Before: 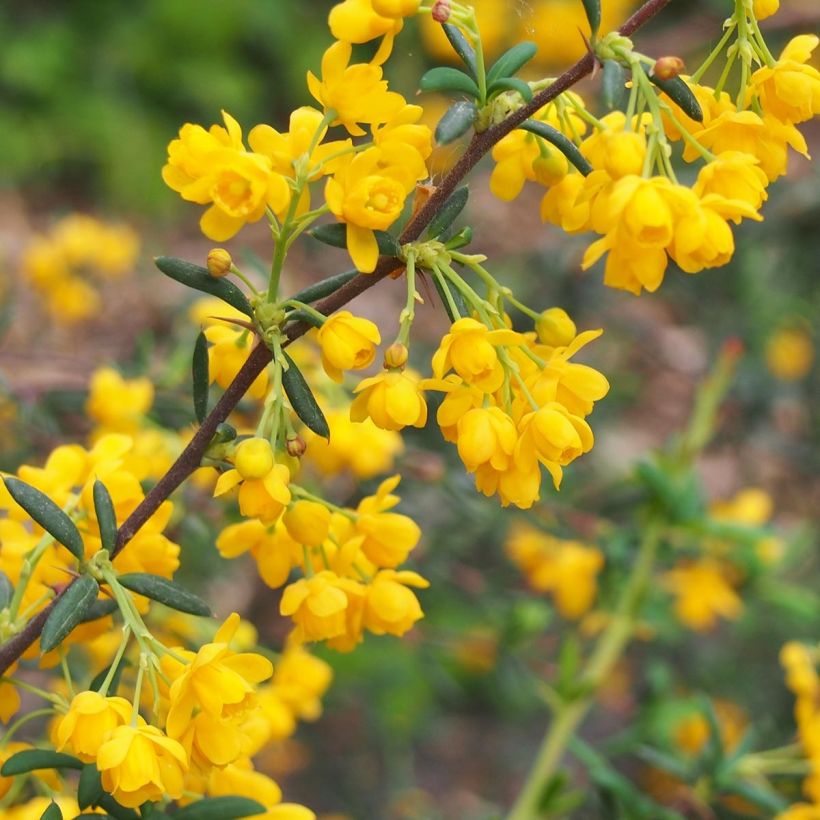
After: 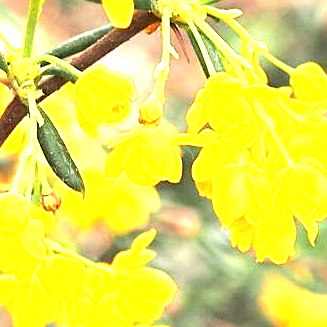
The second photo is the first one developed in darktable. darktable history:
exposure: black level correction 0, exposure 1.45 EV, compensate exposure bias true, compensate highlight preservation false
tone equalizer: -8 EV -0.75 EV, -7 EV -0.7 EV, -6 EV -0.6 EV, -5 EV -0.4 EV, -3 EV 0.4 EV, -2 EV 0.6 EV, -1 EV 0.7 EV, +0 EV 0.75 EV, edges refinement/feathering 500, mask exposure compensation -1.57 EV, preserve details no
white balance: red 1.029, blue 0.92
sharpen: on, module defaults
crop: left 30%, top 30%, right 30%, bottom 30%
